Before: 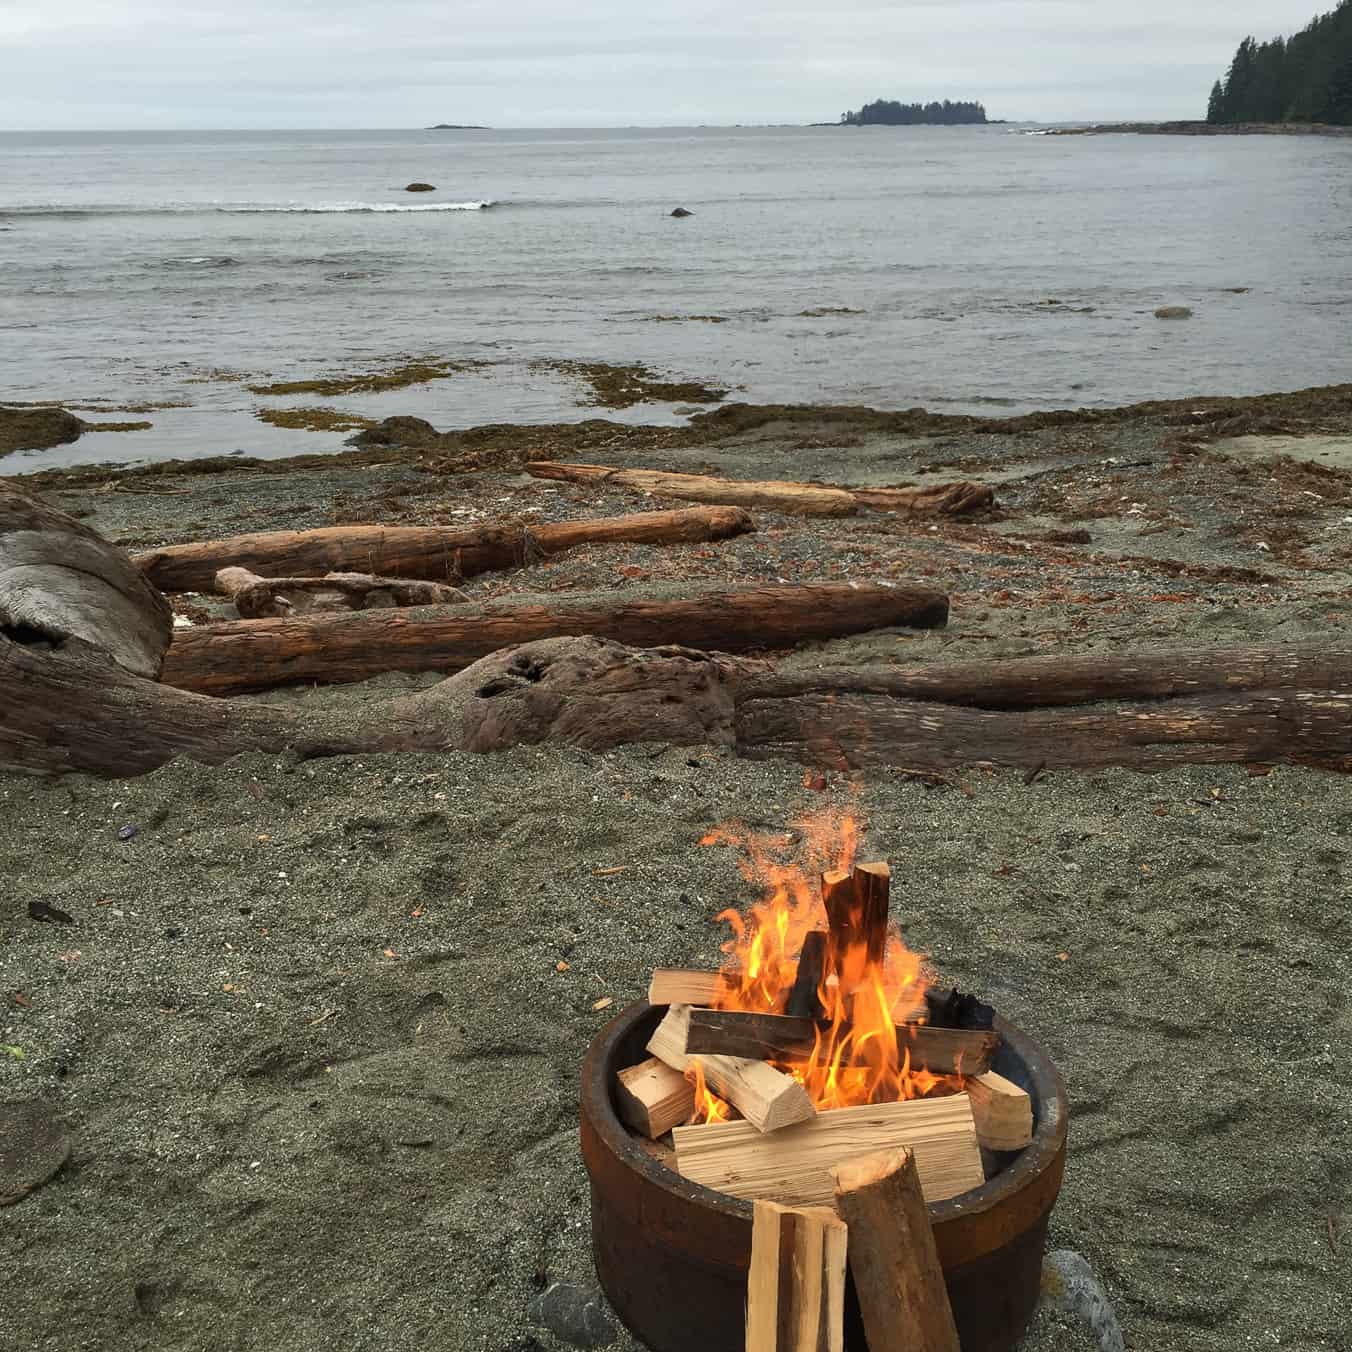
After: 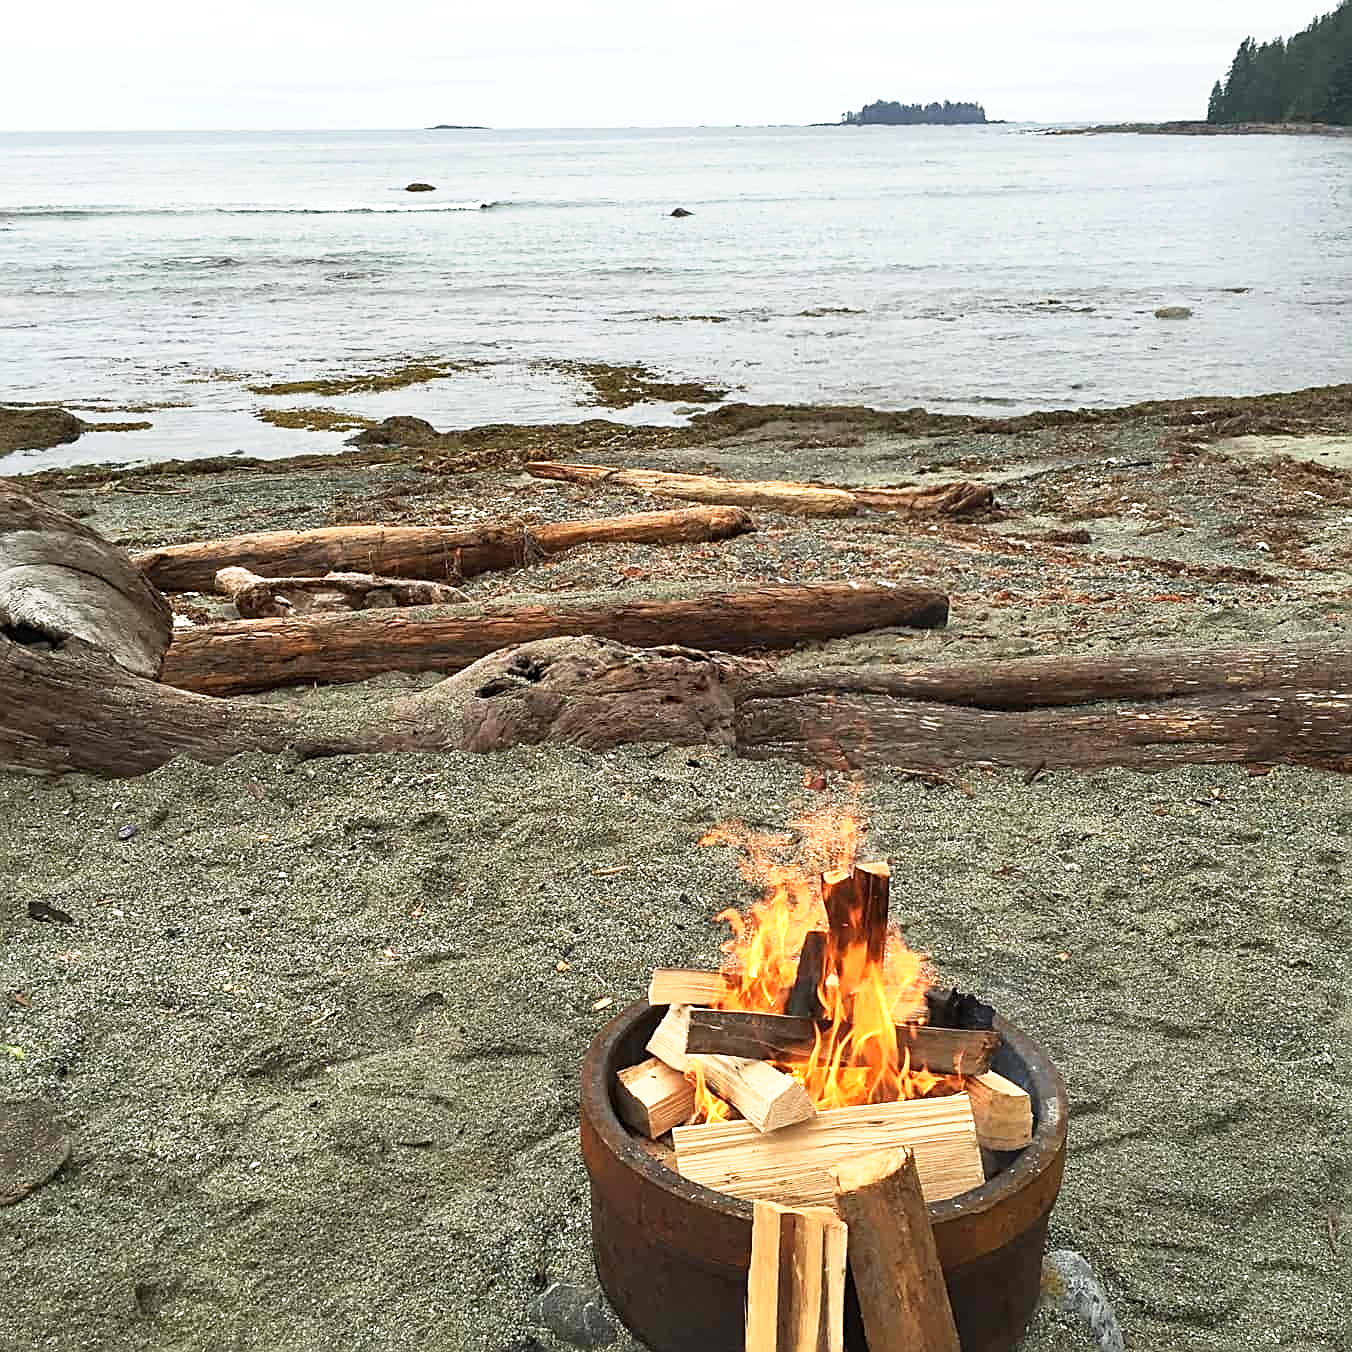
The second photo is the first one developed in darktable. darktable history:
exposure: exposure 0.489 EV, compensate exposure bias true, compensate highlight preservation false
sharpen: radius 2.535, amount 0.625
base curve: curves: ch0 [(0, 0) (0.579, 0.807) (1, 1)], preserve colors none
